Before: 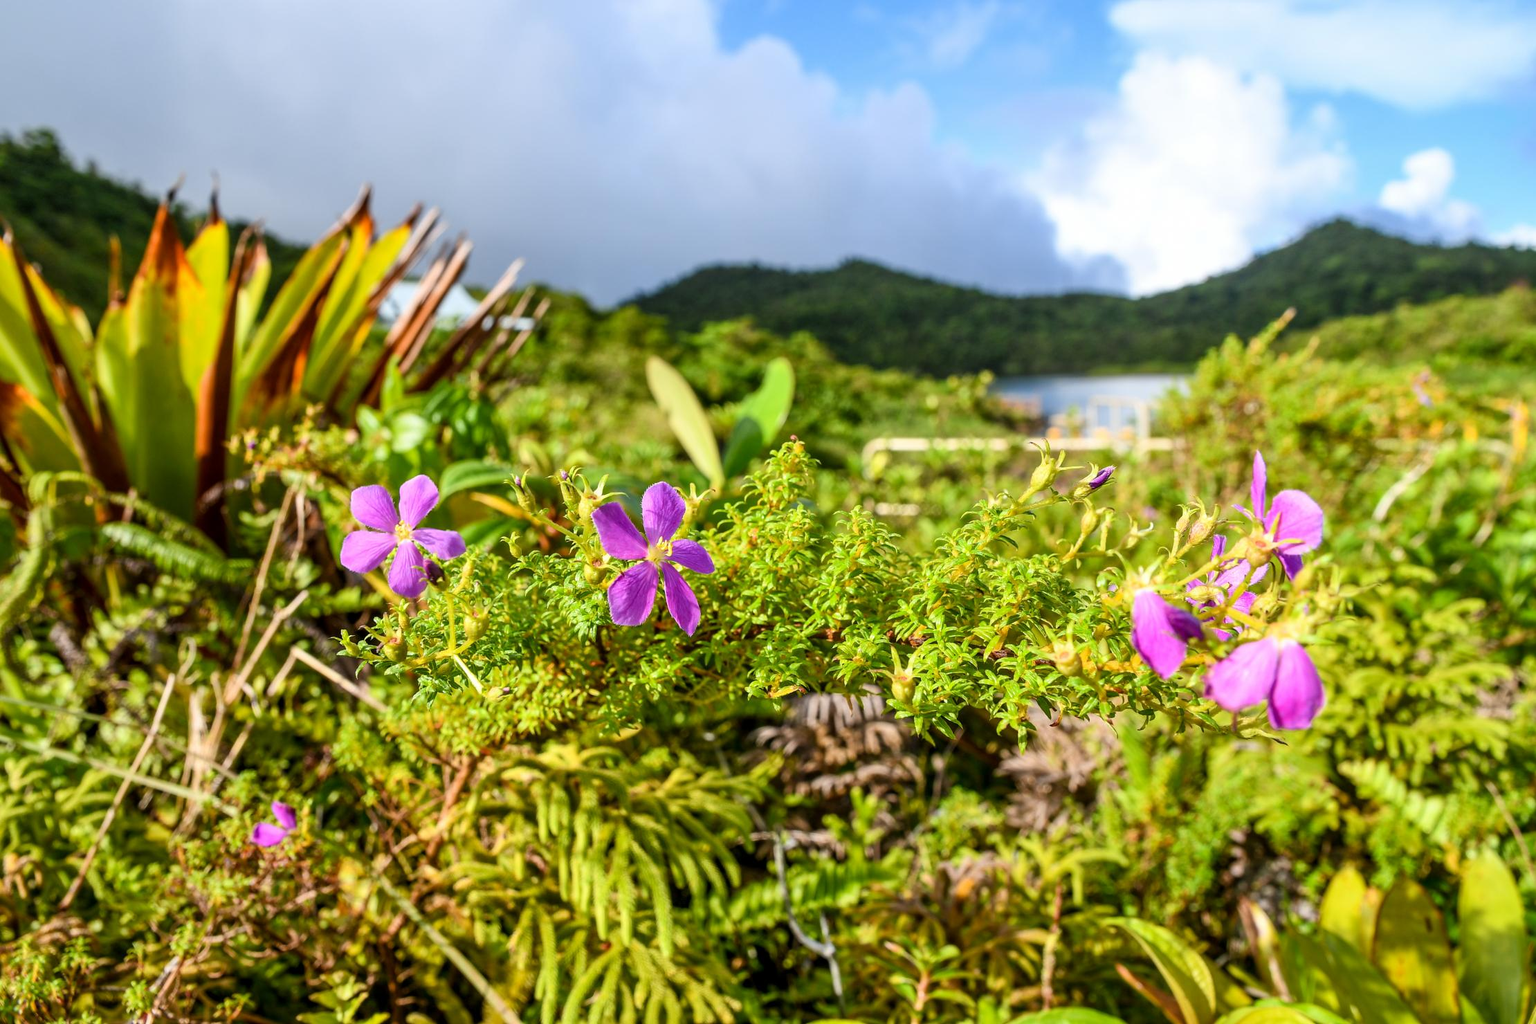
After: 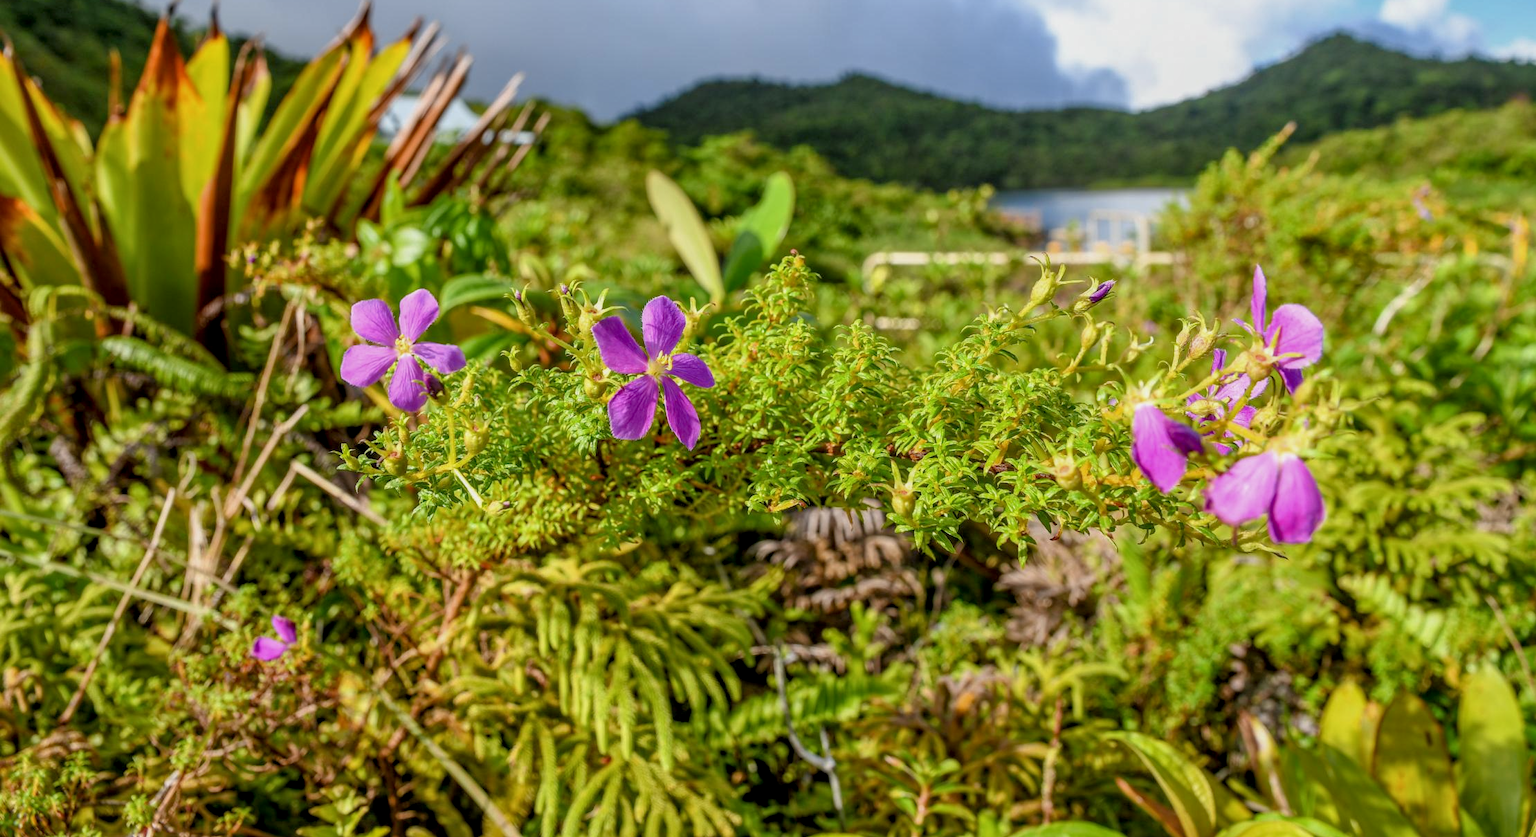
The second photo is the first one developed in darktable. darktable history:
local contrast: on, module defaults
crop and rotate: top 18.19%
tone equalizer: -8 EV 0.233 EV, -7 EV 0.447 EV, -6 EV 0.412 EV, -5 EV 0.233 EV, -3 EV -0.268 EV, -2 EV -0.444 EV, -1 EV -0.391 EV, +0 EV -0.223 EV, edges refinement/feathering 500, mask exposure compensation -1.57 EV, preserve details no
